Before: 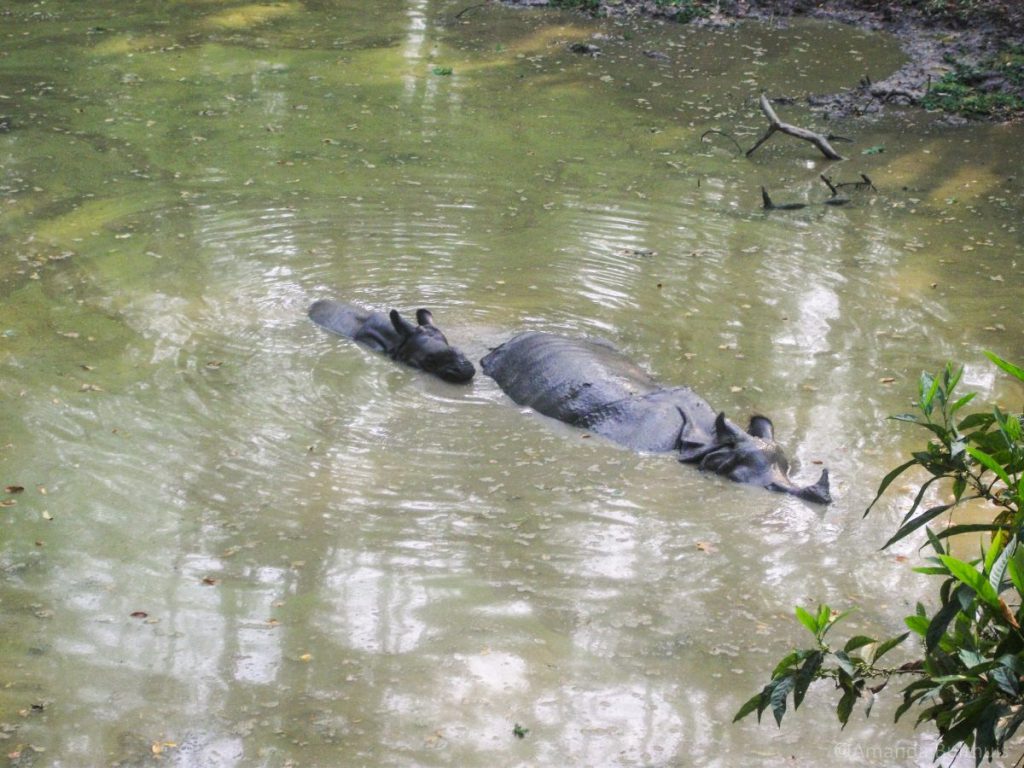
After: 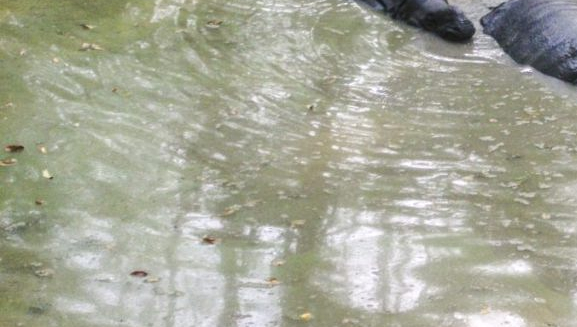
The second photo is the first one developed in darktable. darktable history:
local contrast: on, module defaults
crop: top 44.483%, right 43.593%, bottom 12.892%
